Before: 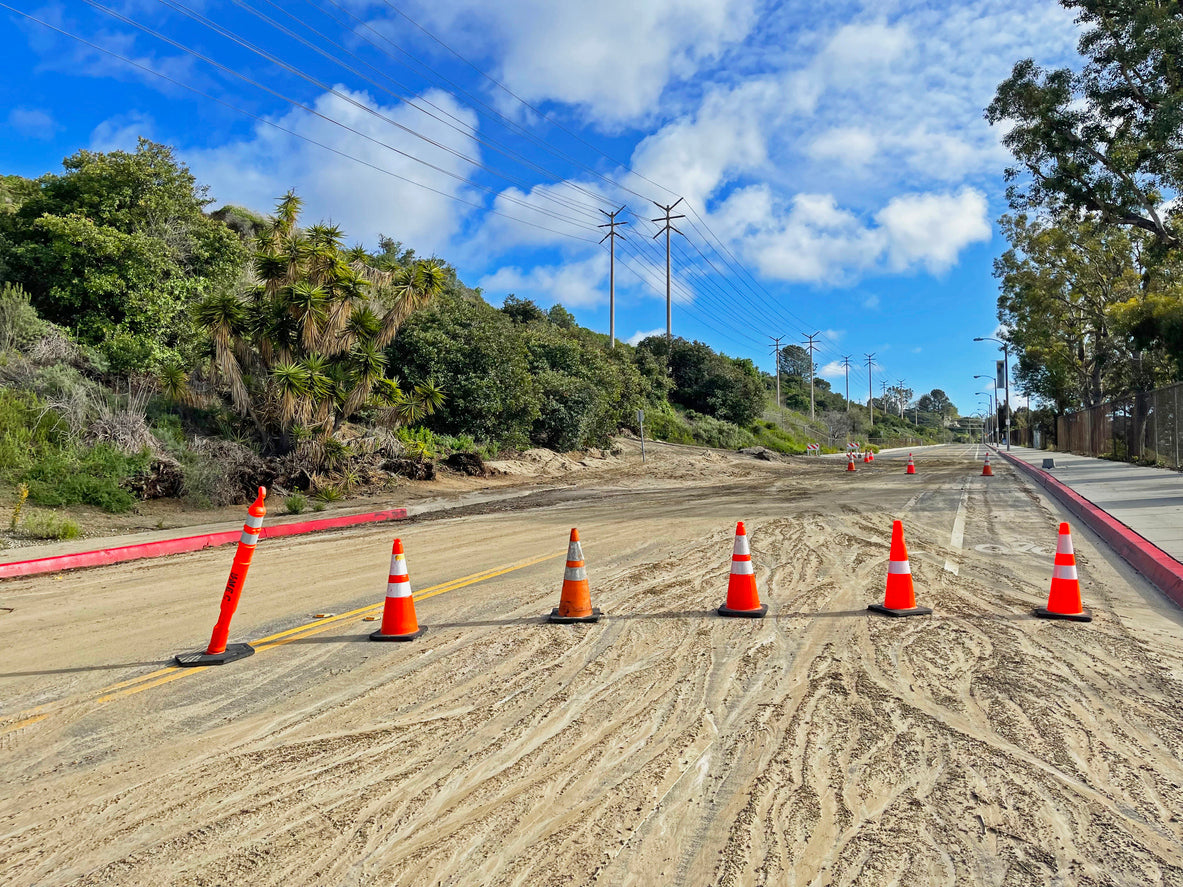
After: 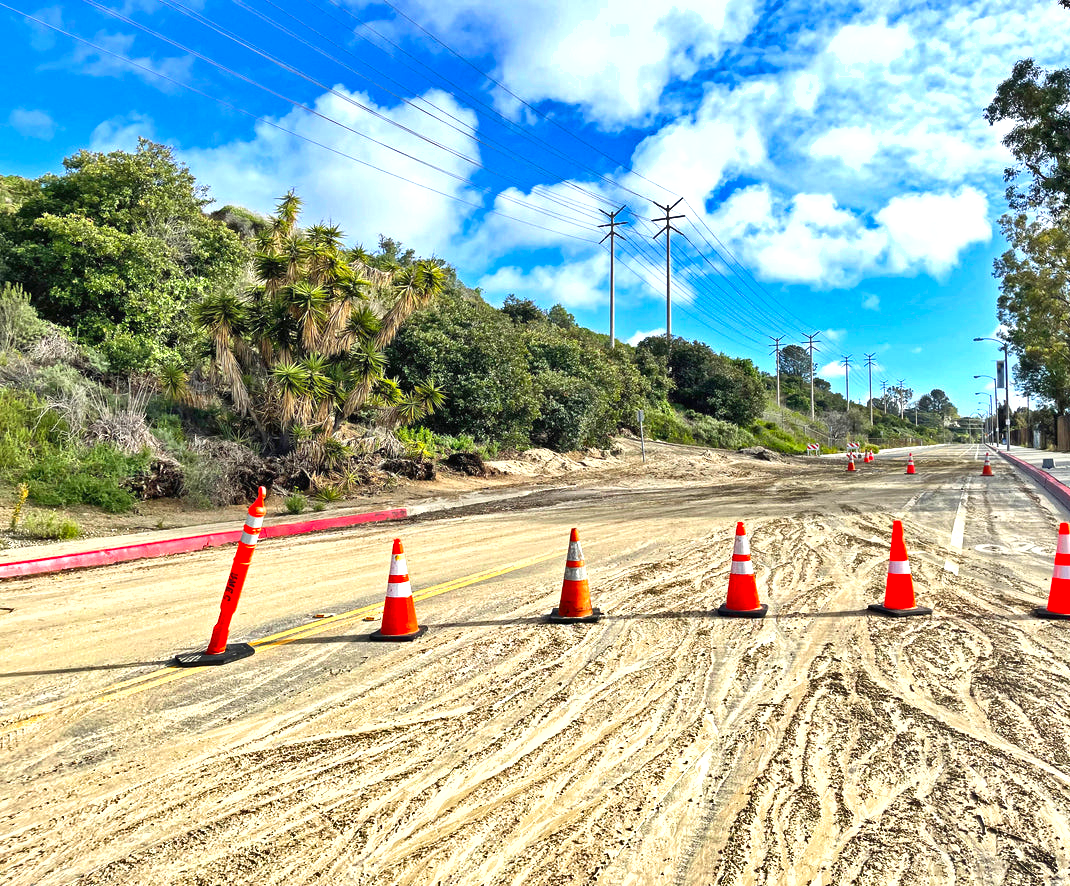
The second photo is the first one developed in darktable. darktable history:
crop: right 9.509%, bottom 0.031%
exposure: black level correction -0.001, exposure 0.9 EV, compensate exposure bias true, compensate highlight preservation false
shadows and highlights: soften with gaussian
